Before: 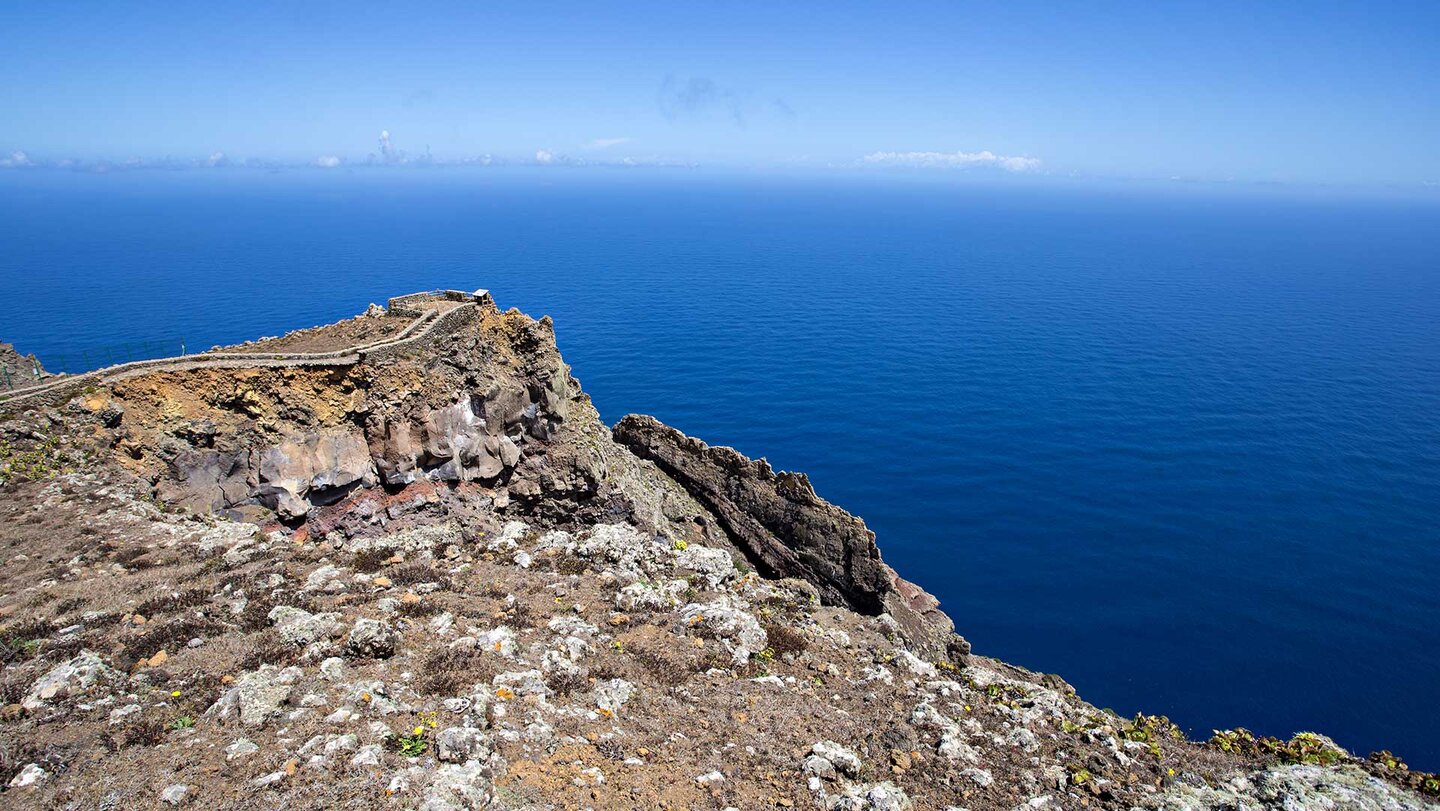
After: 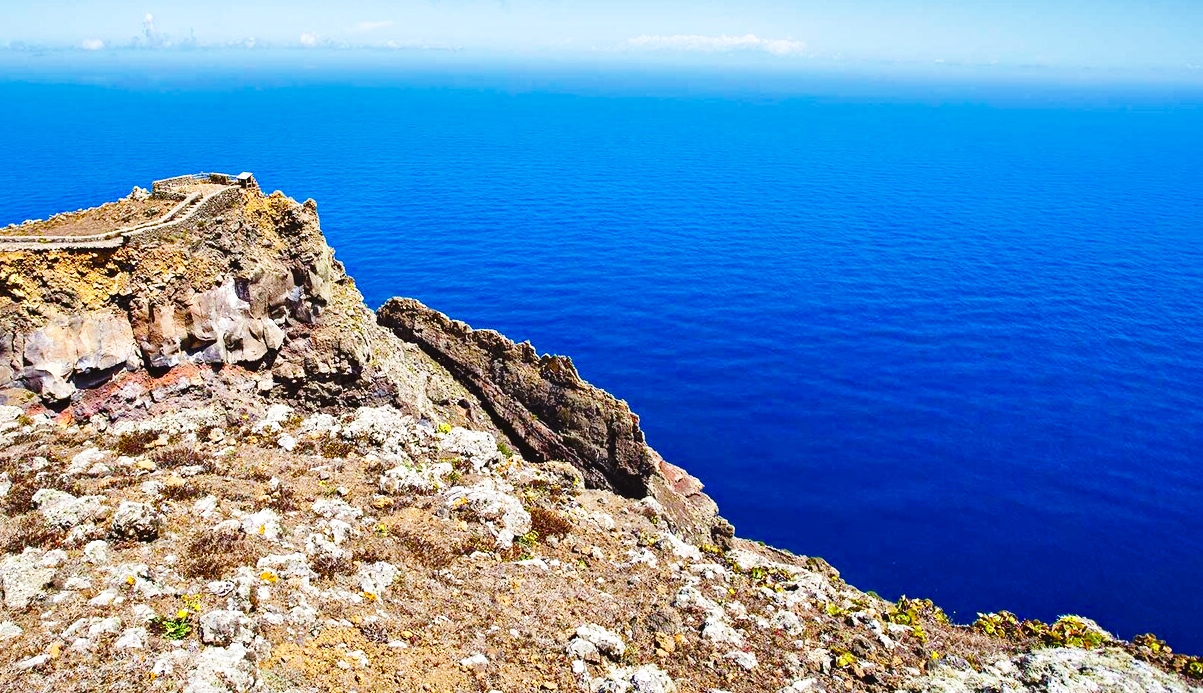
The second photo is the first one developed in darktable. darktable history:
color balance rgb: power › chroma 0.705%, power › hue 60°, global offset › luminance 0.487%, global offset › hue 56.62°, linear chroma grading › global chroma 9.981%, perceptual saturation grading › global saturation 34.798%, perceptual saturation grading › highlights -29.823%, perceptual saturation grading › shadows 36.195%, global vibrance 9.601%
shadows and highlights: white point adjustment 0.903, soften with gaussian
base curve: curves: ch0 [(0, 0) (0.028, 0.03) (0.121, 0.232) (0.46, 0.748) (0.859, 0.968) (1, 1)], preserve colors none
crop: left 16.445%, top 14.453%
